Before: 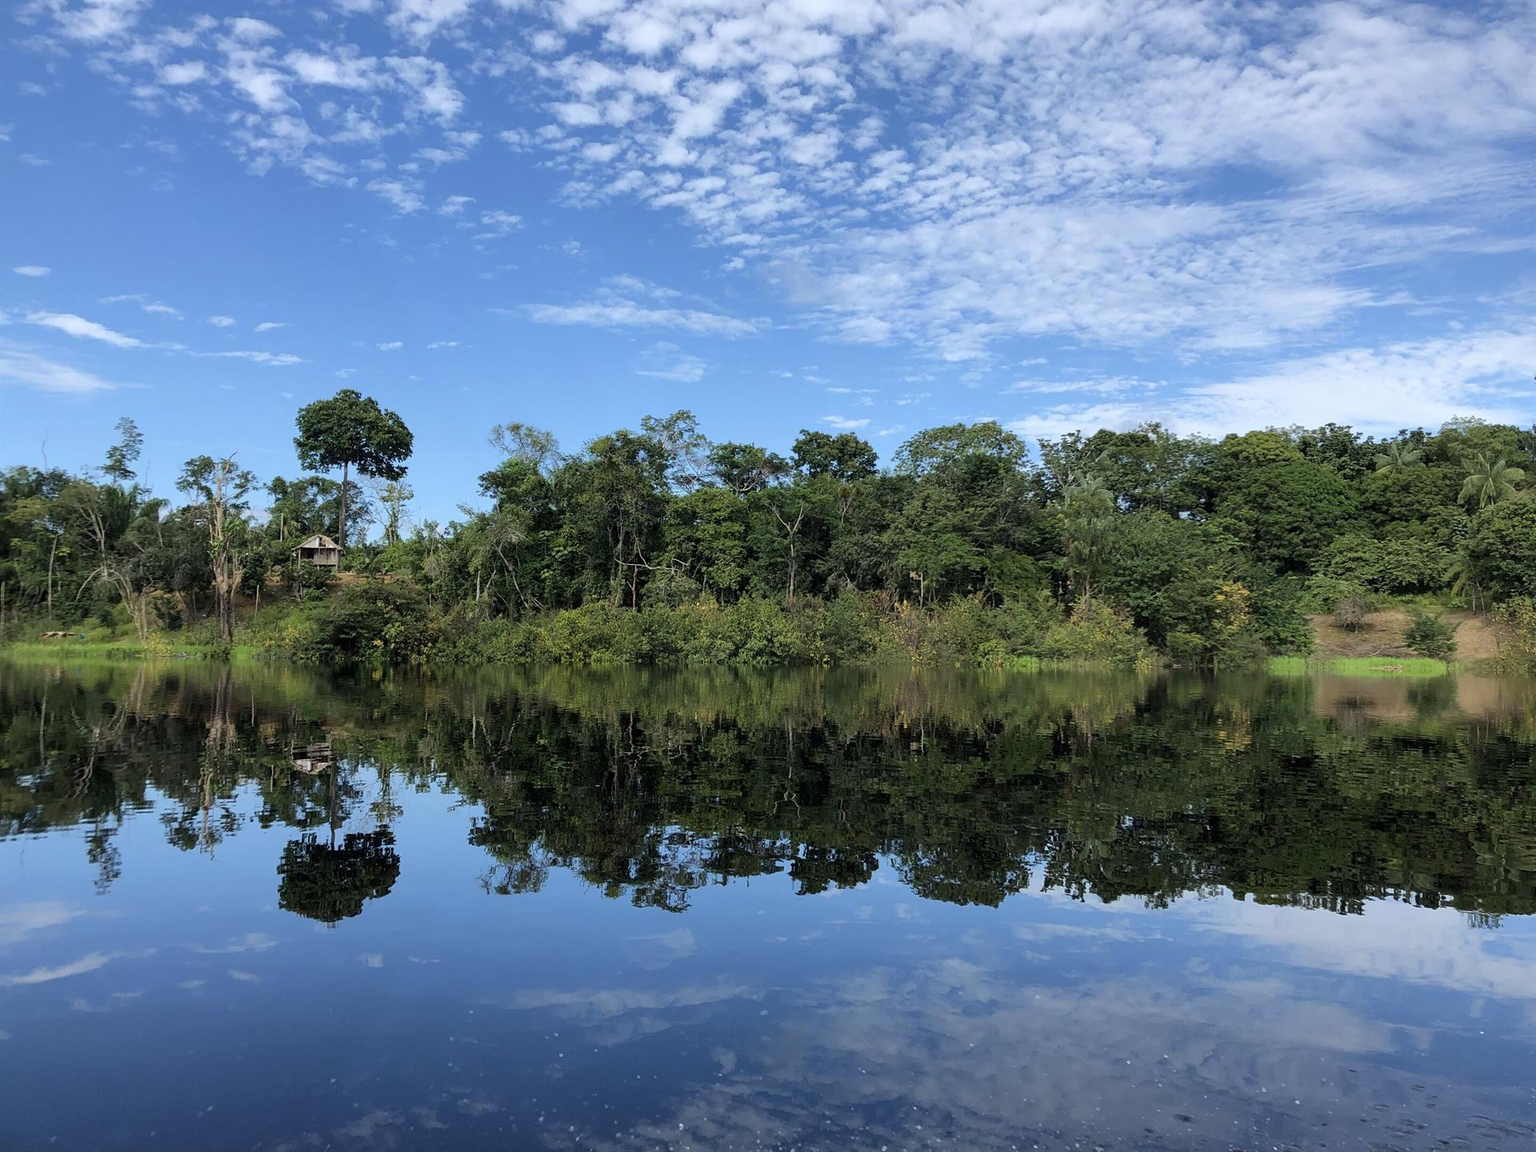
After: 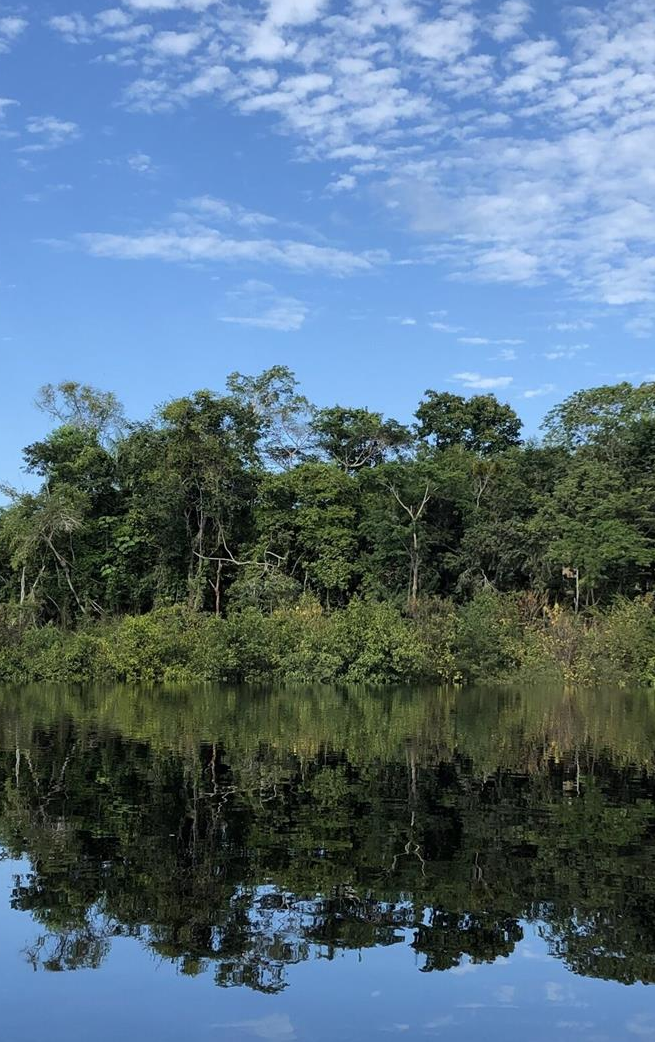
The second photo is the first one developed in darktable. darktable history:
crop and rotate: left 29.966%, top 10.233%, right 35.886%, bottom 17.371%
